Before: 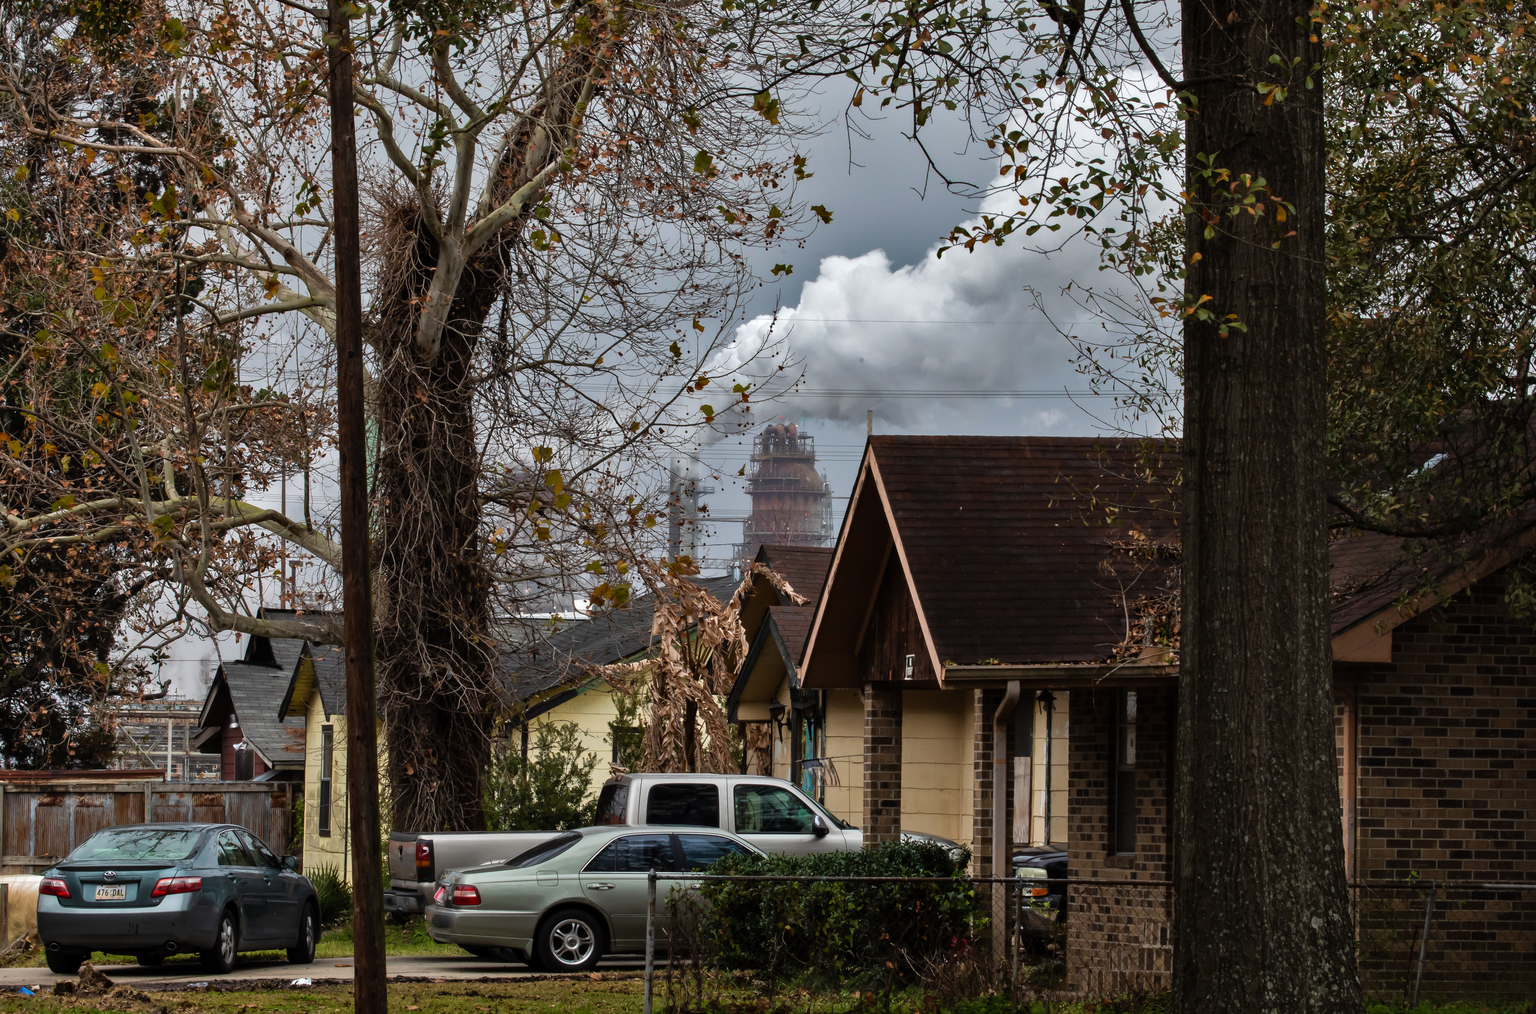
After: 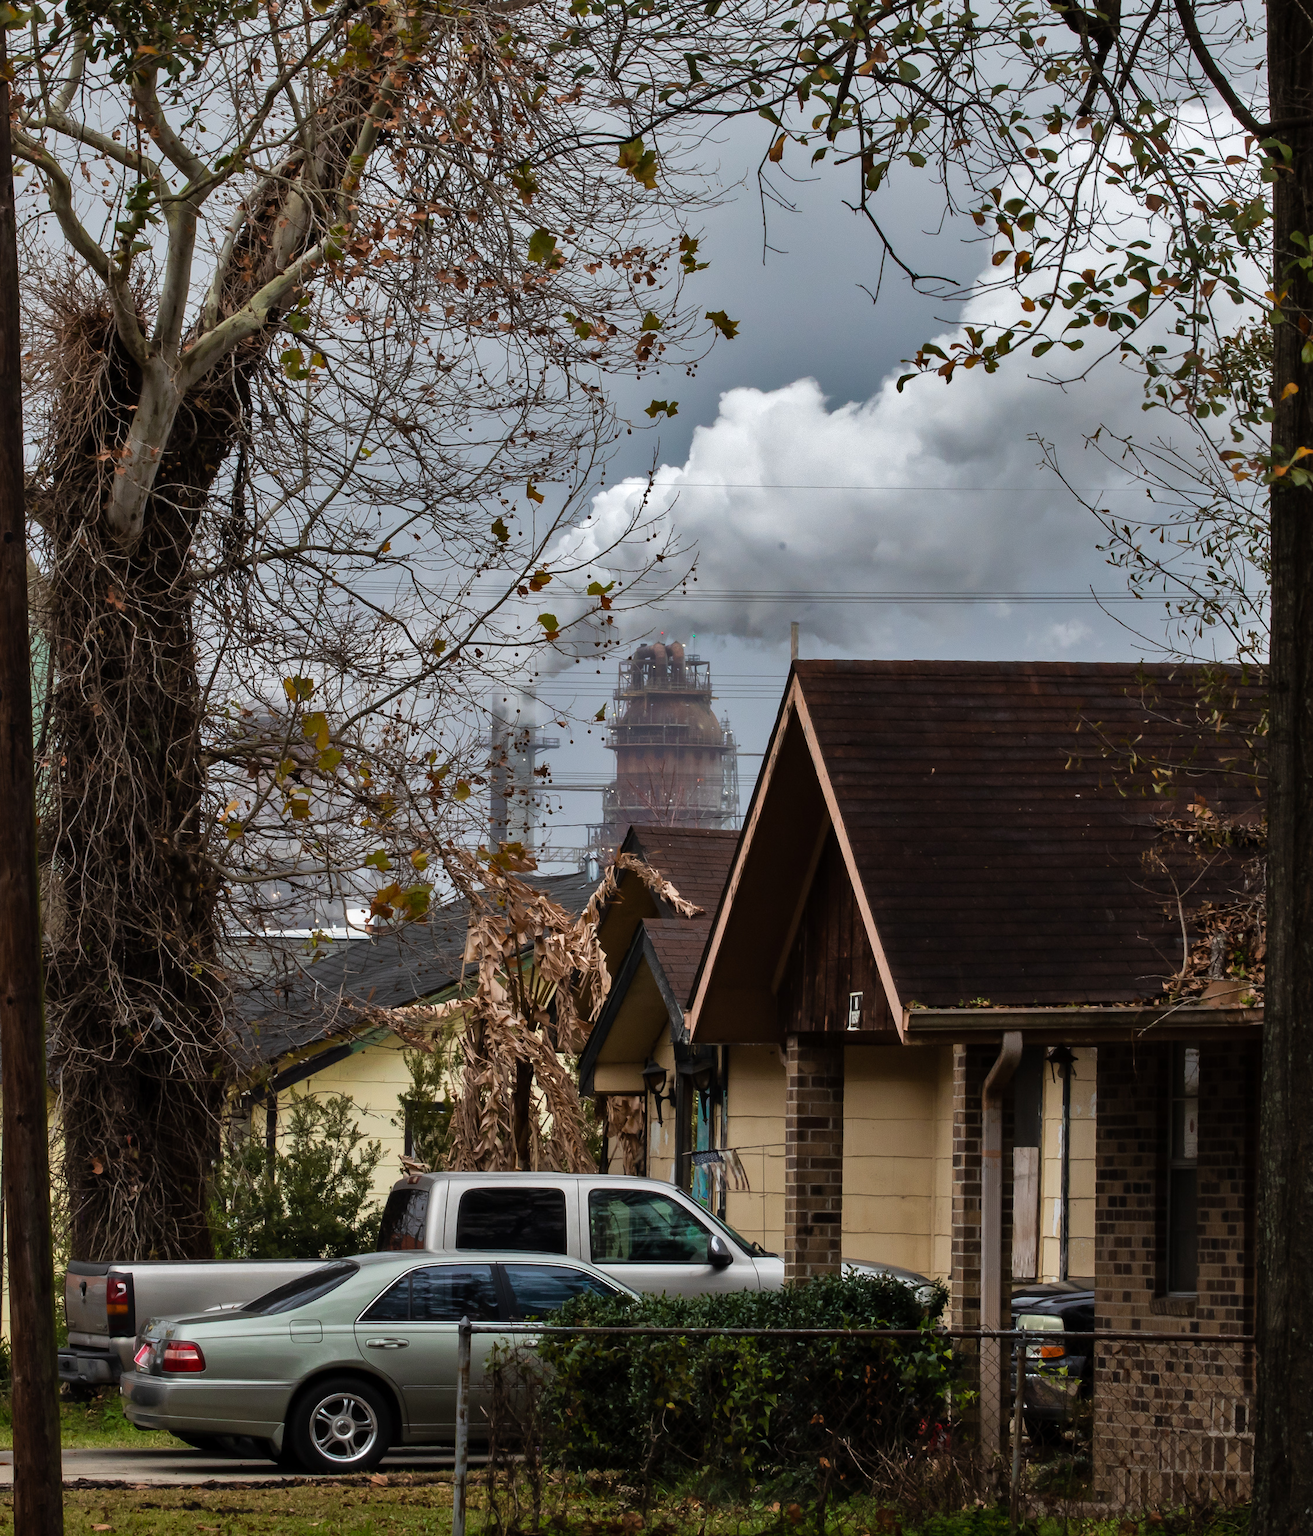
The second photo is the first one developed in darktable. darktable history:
crop and rotate: left 22.502%, right 21.059%
